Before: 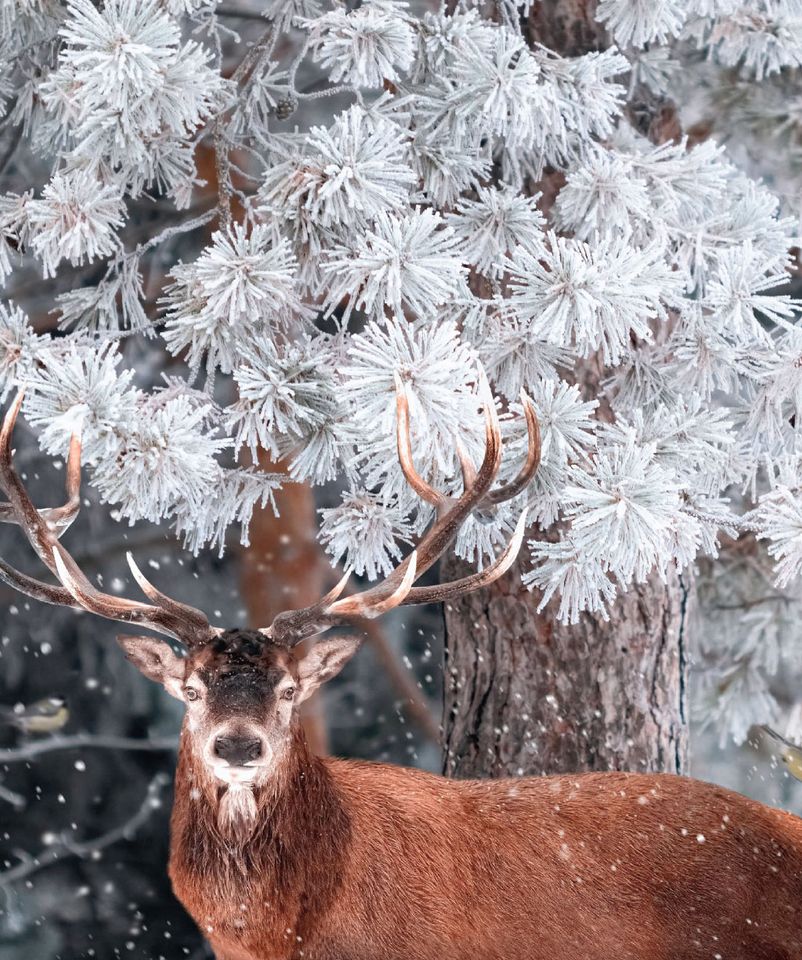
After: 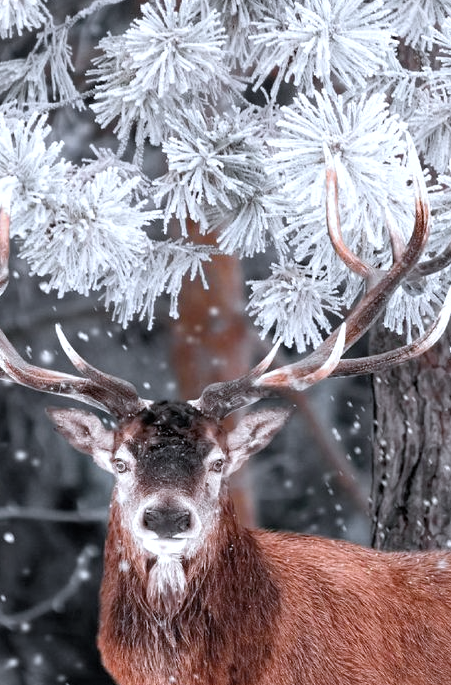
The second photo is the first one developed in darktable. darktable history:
color zones: curves: ch1 [(0.25, 0.61) (0.75, 0.248)]
white balance: red 0.926, green 1.003, blue 1.133
levels: levels [0.016, 0.484, 0.953]
crop: left 8.966%, top 23.852%, right 34.699%, bottom 4.703%
